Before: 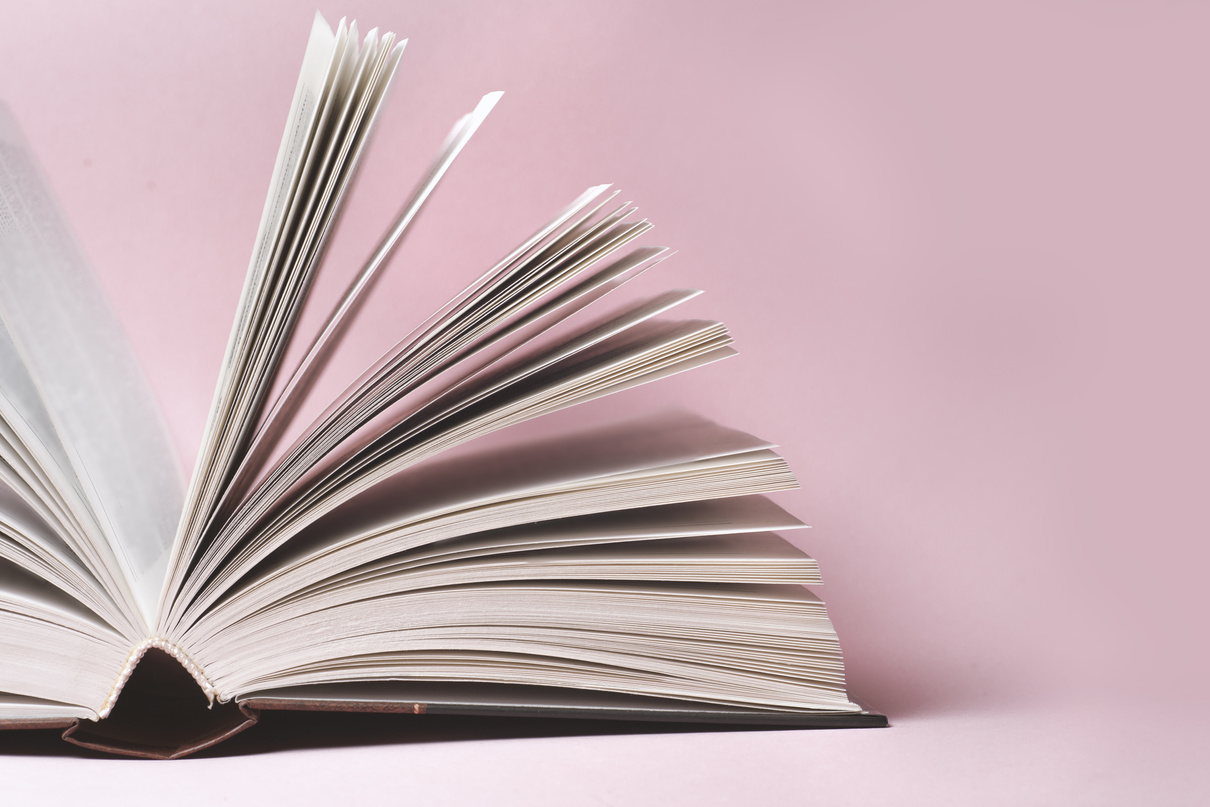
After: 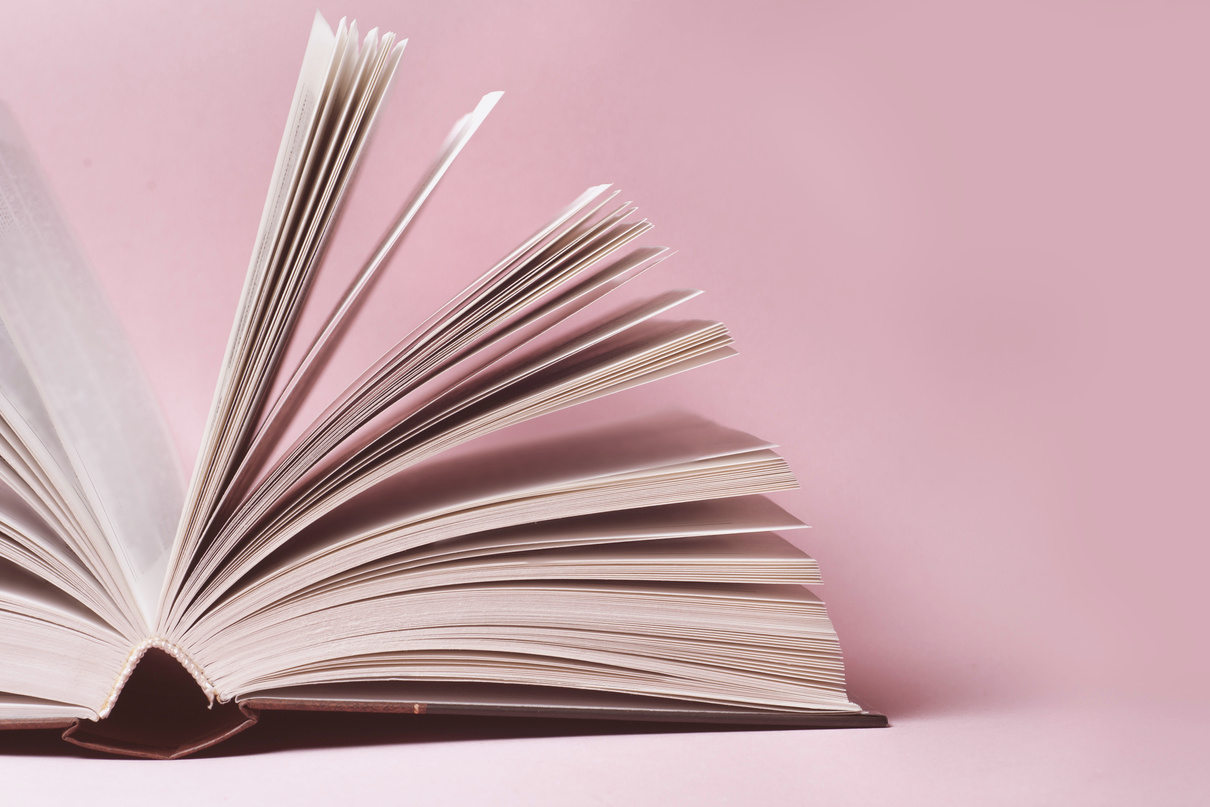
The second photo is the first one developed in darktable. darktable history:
rgb levels: mode RGB, independent channels, levels [[0, 0.474, 1], [0, 0.5, 1], [0, 0.5, 1]]
exposure: exposure -0.116 EV, compensate exposure bias true, compensate highlight preservation false
